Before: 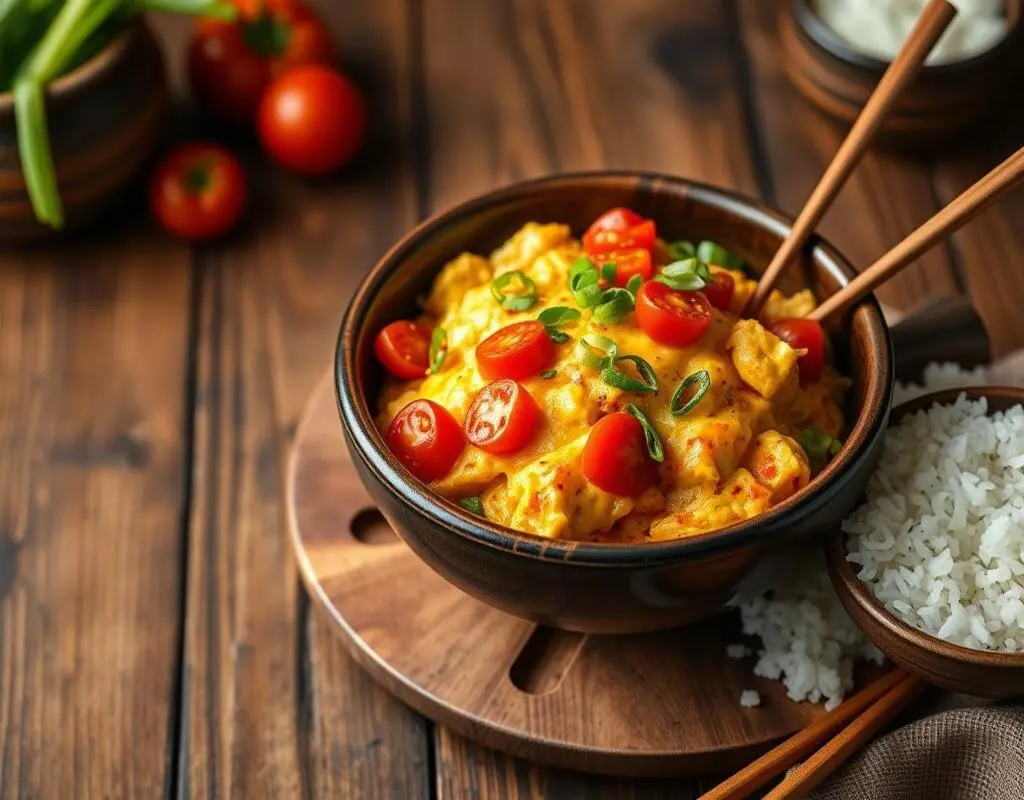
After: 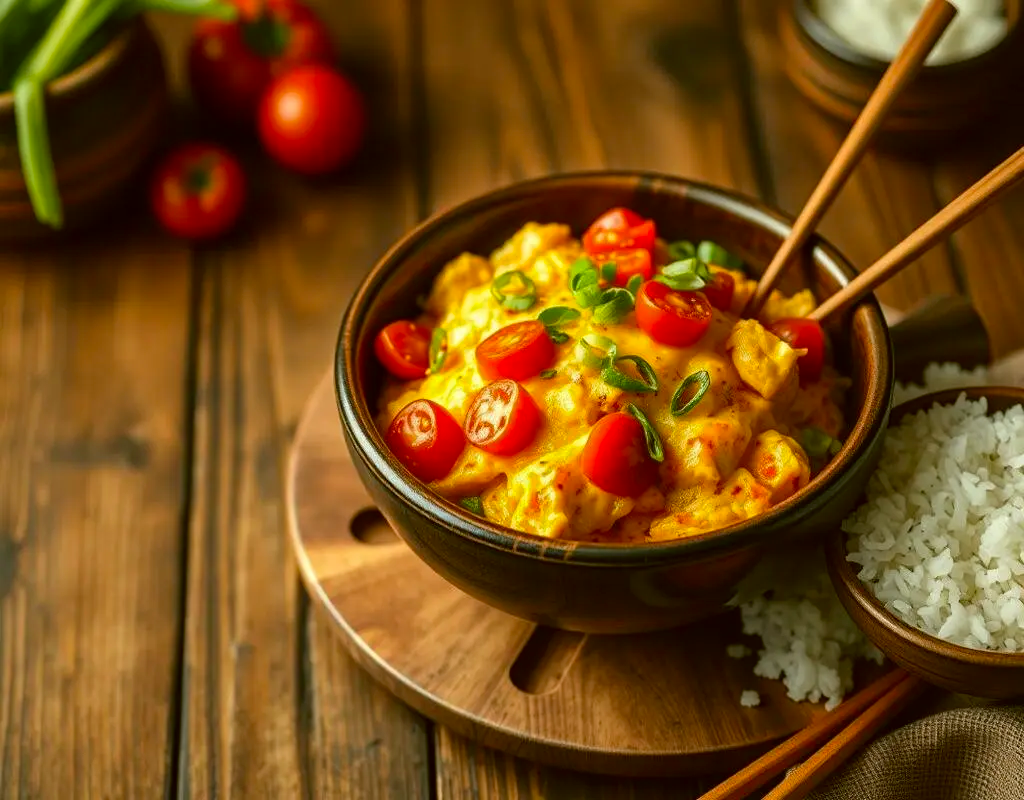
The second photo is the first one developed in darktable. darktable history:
color correction: highlights a* -1.7, highlights b* 10.51, shadows a* 0.323, shadows b* 19.02
color zones: curves: ch1 [(0, 0.523) (0.143, 0.545) (0.286, 0.52) (0.429, 0.506) (0.571, 0.503) (0.714, 0.503) (0.857, 0.508) (1, 0.523)]
